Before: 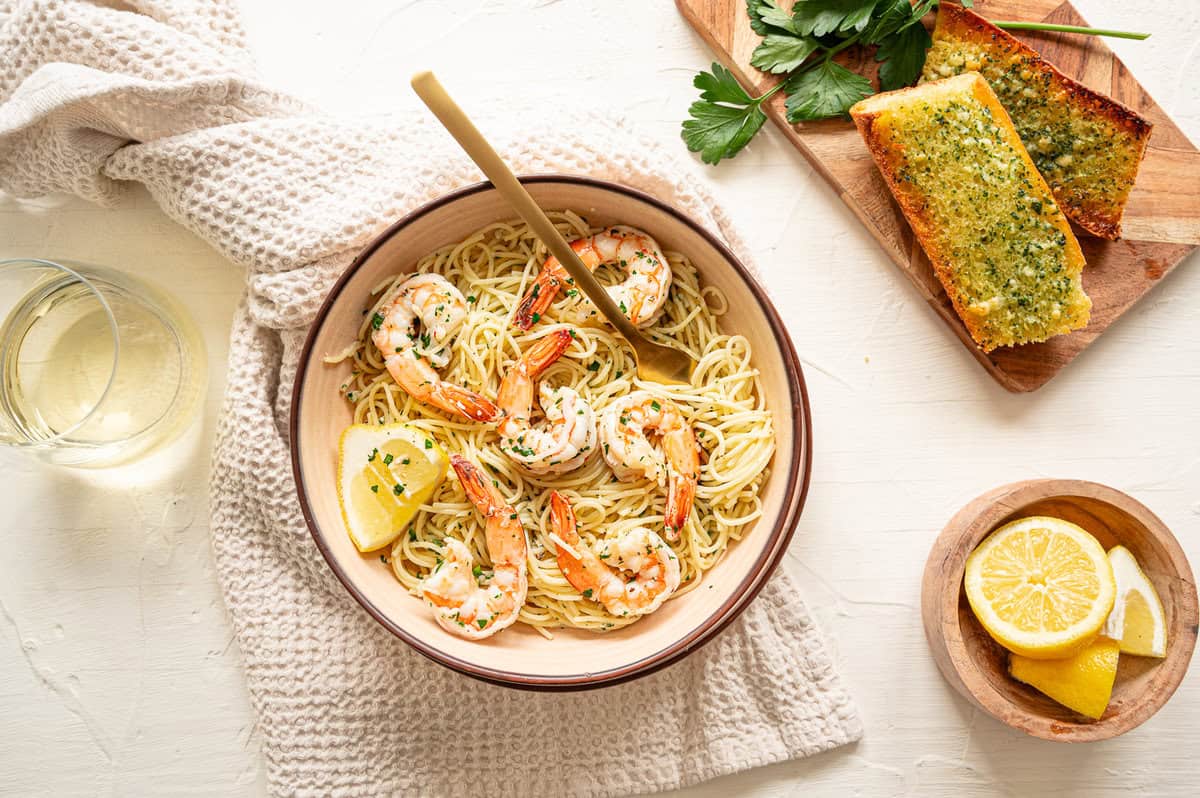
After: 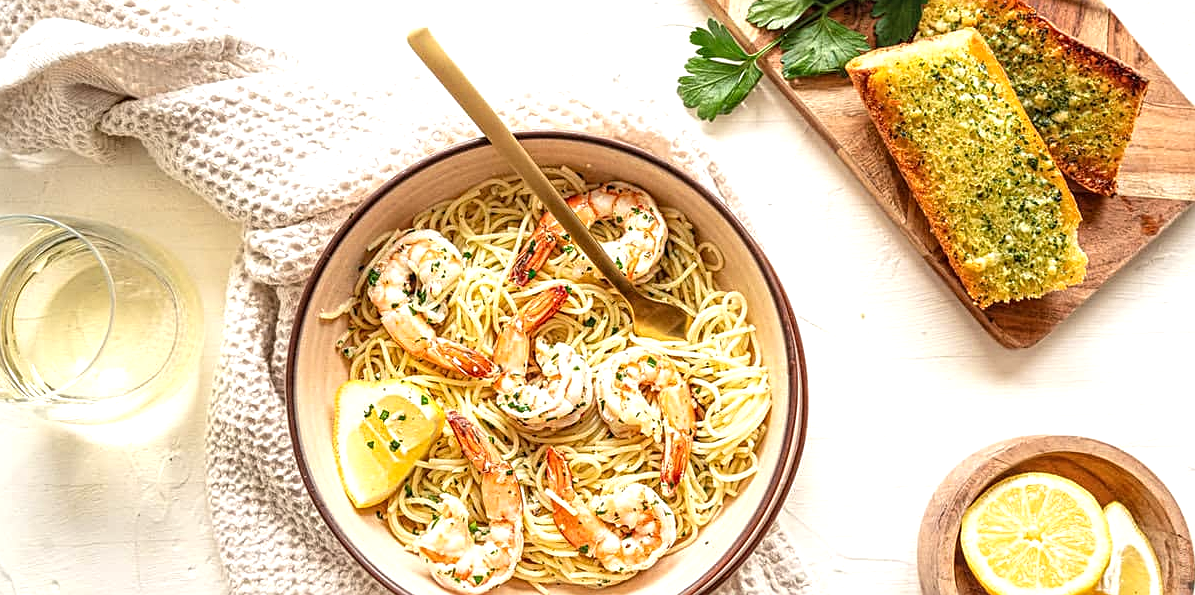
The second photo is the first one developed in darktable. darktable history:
local contrast: on, module defaults
crop: left 0.343%, top 5.528%, bottom 19.845%
sharpen: on, module defaults
color zones: curves: ch0 [(0.068, 0.464) (0.25, 0.5) (0.48, 0.508) (0.75, 0.536) (0.886, 0.476) (0.967, 0.456)]; ch1 [(0.066, 0.456) (0.25, 0.5) (0.616, 0.508) (0.746, 0.56) (0.934, 0.444)]
exposure: black level correction 0, exposure 0.395 EV, compensate highlight preservation false
